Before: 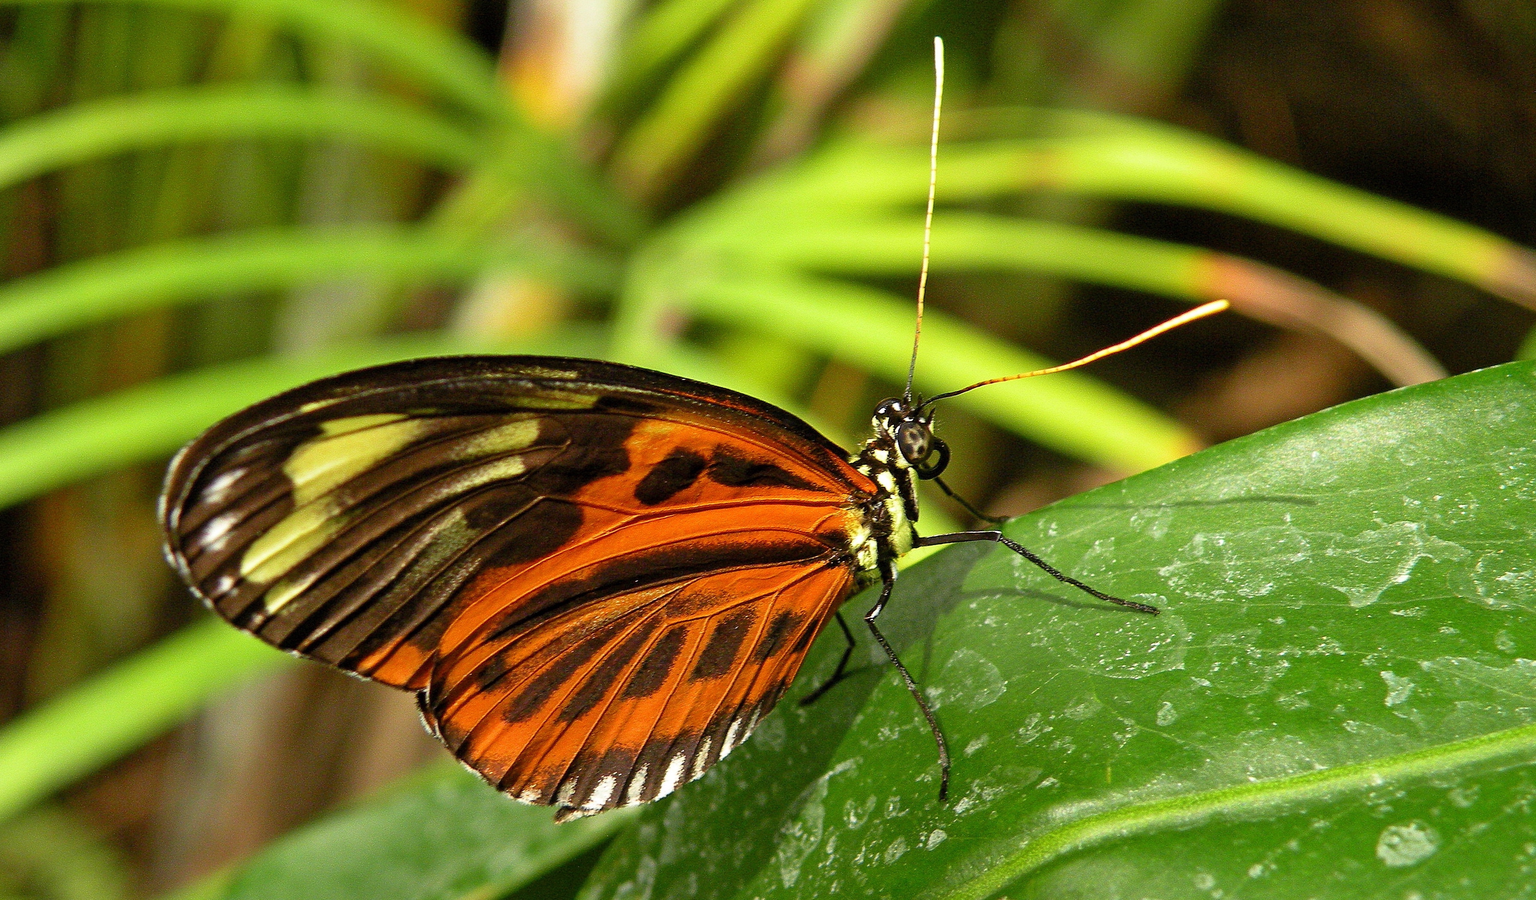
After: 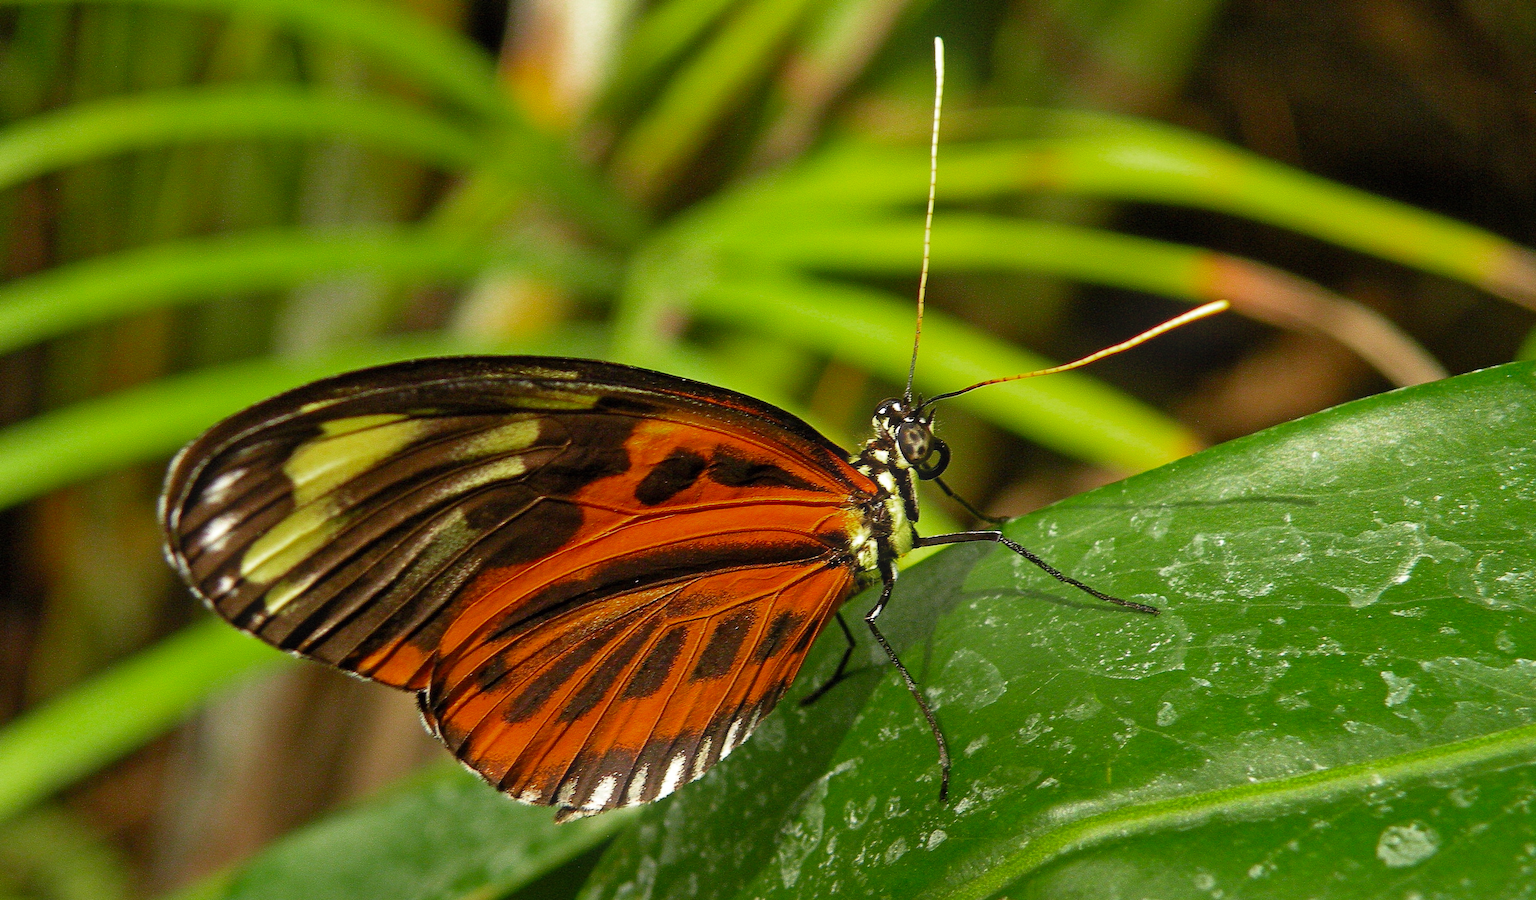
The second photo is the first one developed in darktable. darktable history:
bloom: size 16%, threshold 98%, strength 20%
color zones: curves: ch0 [(0, 0.425) (0.143, 0.422) (0.286, 0.42) (0.429, 0.419) (0.571, 0.419) (0.714, 0.42) (0.857, 0.422) (1, 0.425)]
shadows and highlights: shadows 12, white point adjustment 1.2, soften with gaussian
